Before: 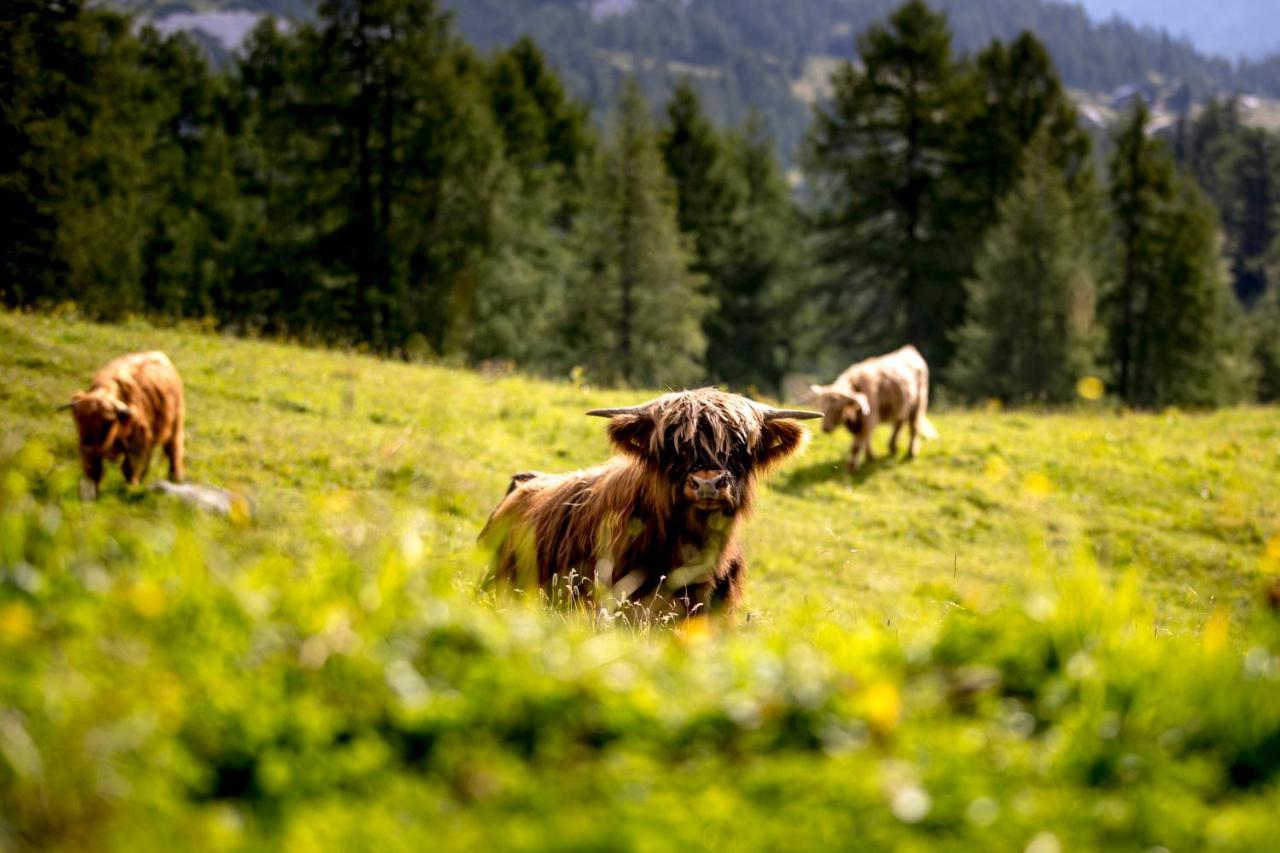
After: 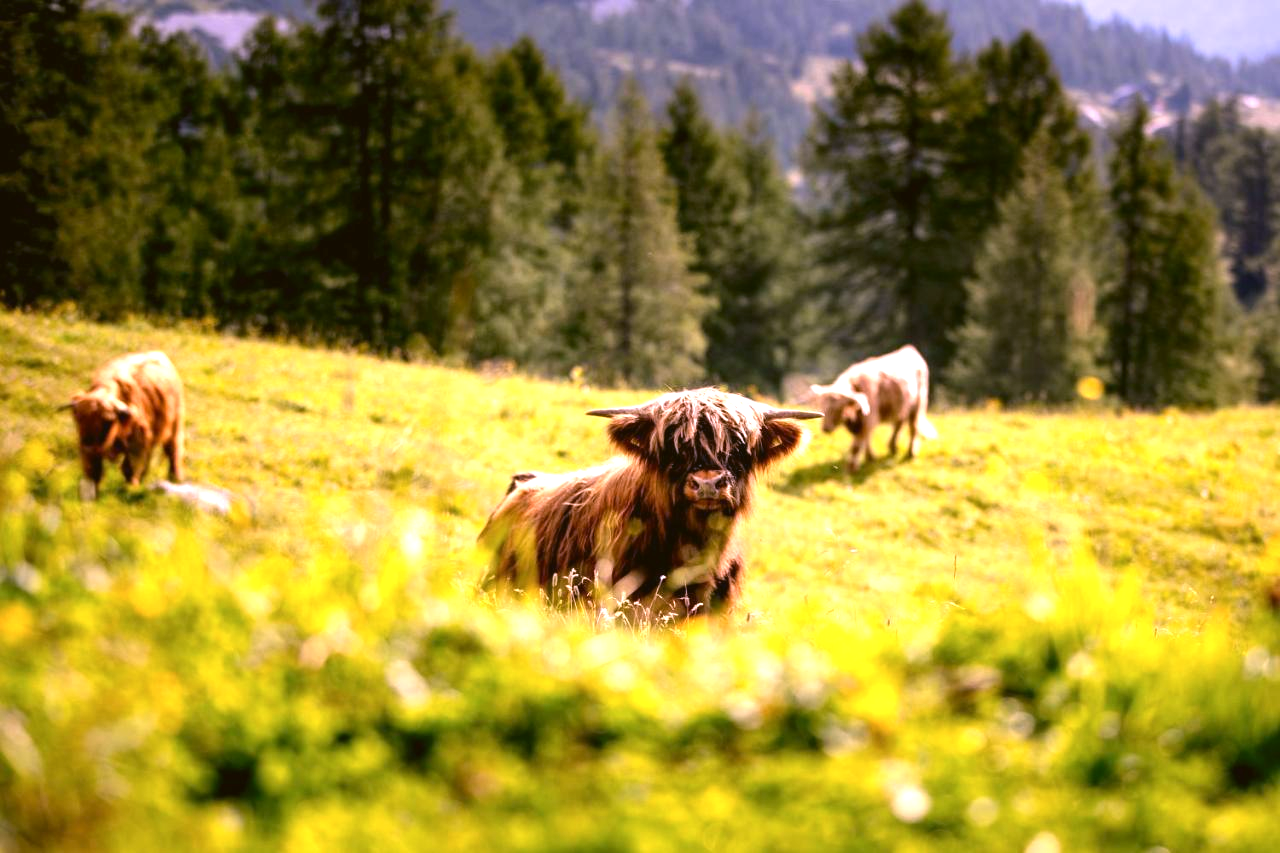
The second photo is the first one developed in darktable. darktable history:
white balance: red 1.188, blue 1.11
shadows and highlights: shadows -10, white point adjustment 1.5, highlights 10
color balance: lift [1.004, 1.002, 1.002, 0.998], gamma [1, 1.007, 1.002, 0.993], gain [1, 0.977, 1.013, 1.023], contrast -3.64%
exposure: exposure 0.6 EV, compensate highlight preservation false
